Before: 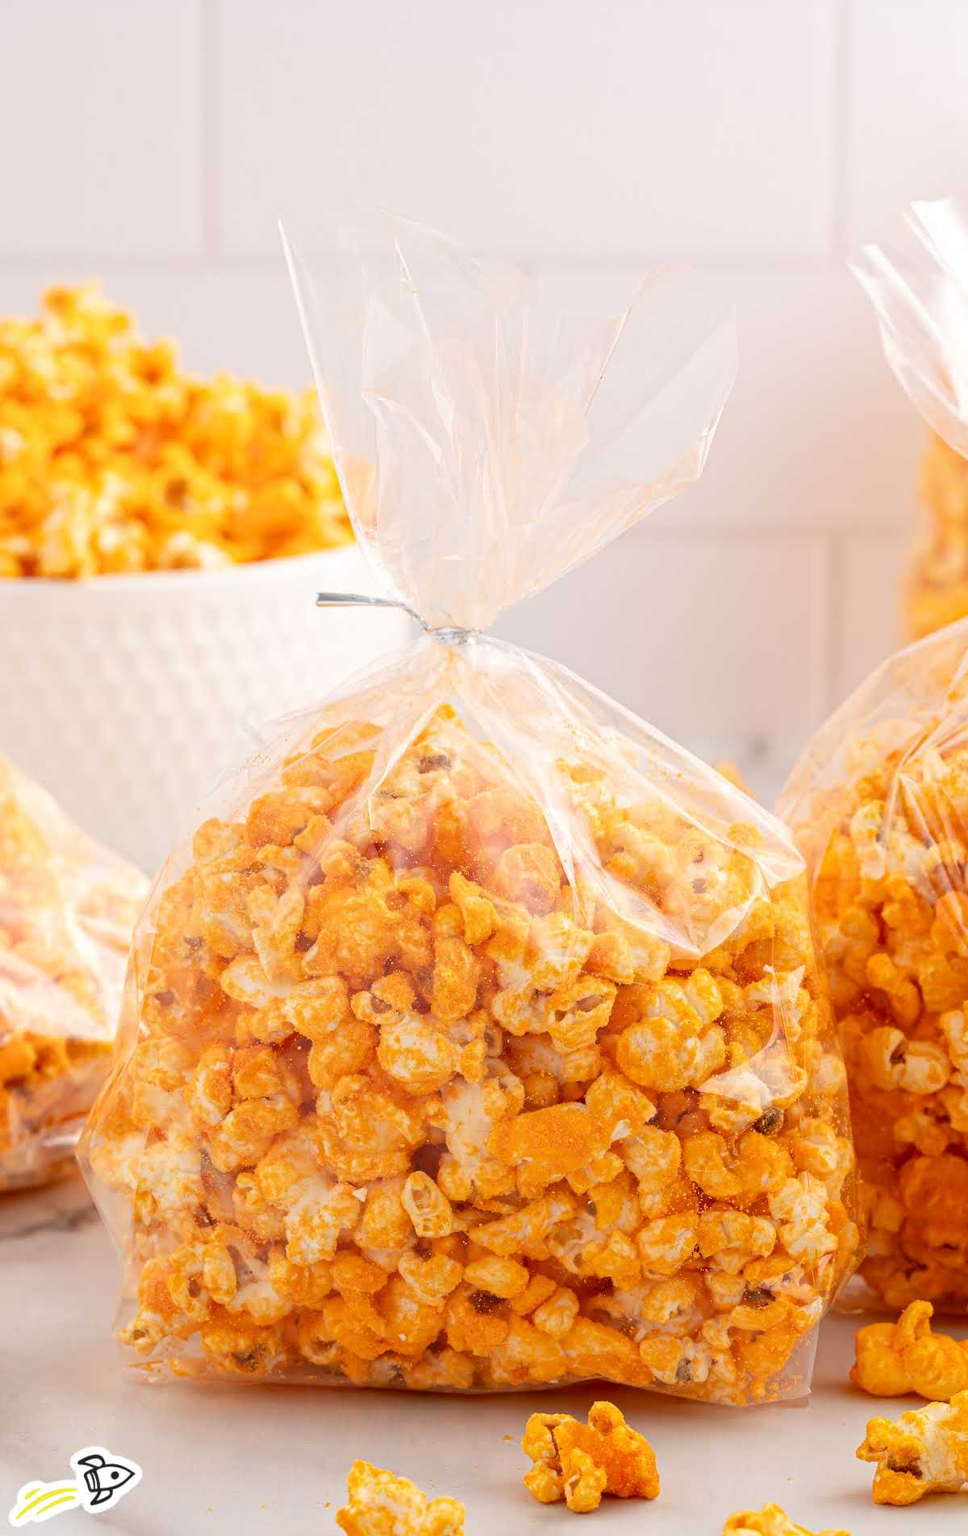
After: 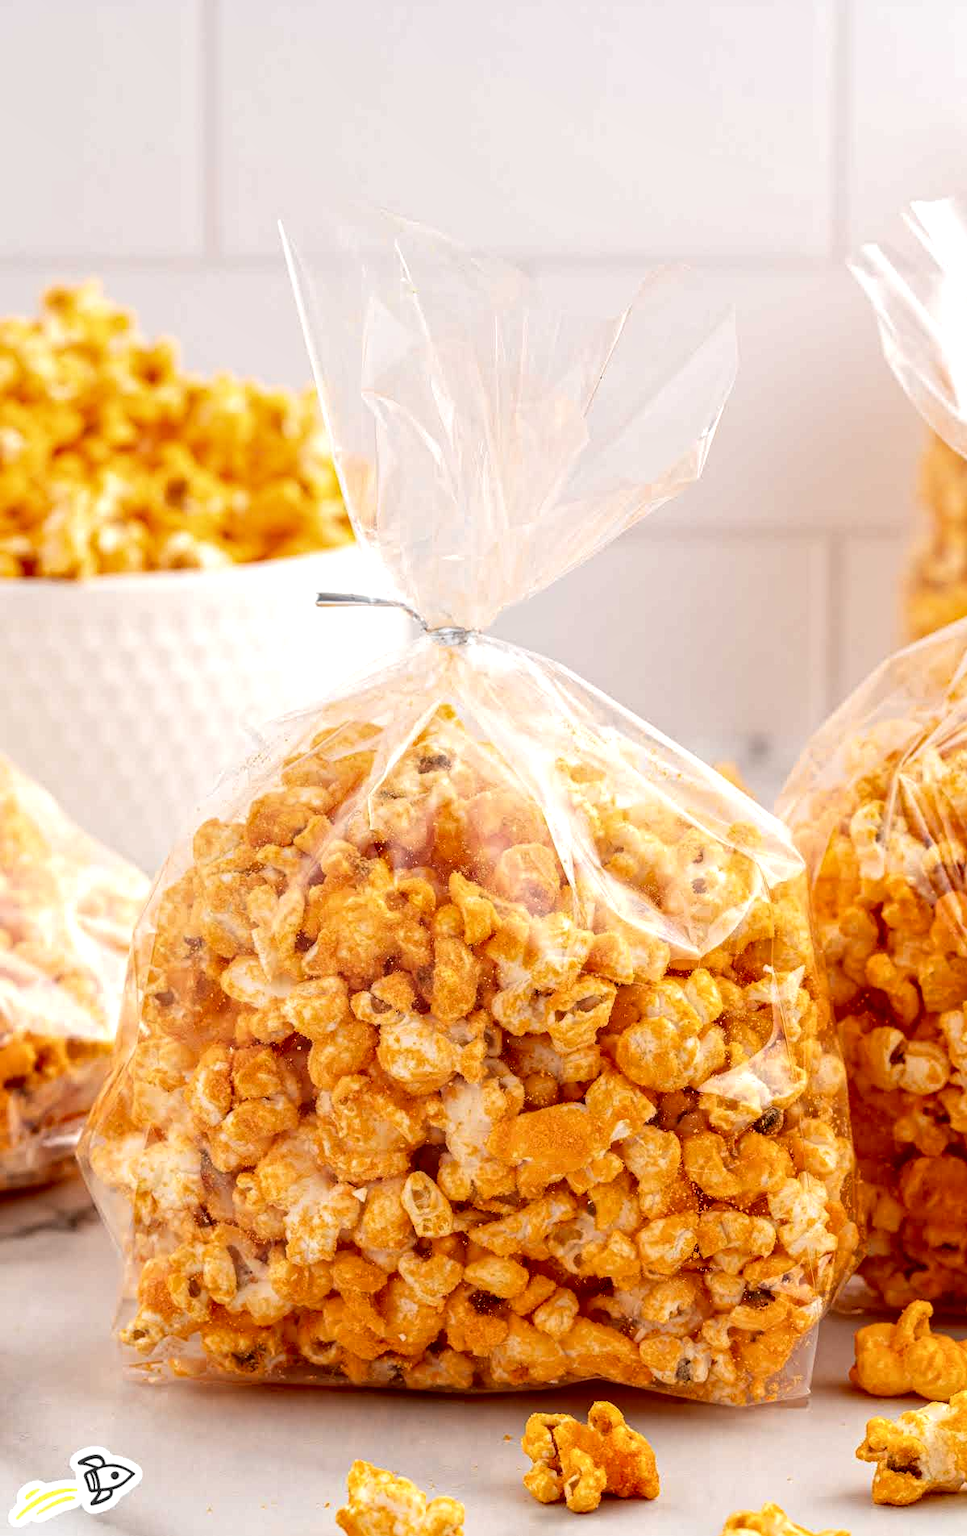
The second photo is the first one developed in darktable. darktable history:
tone equalizer: on, module defaults
local contrast: detail 160%
